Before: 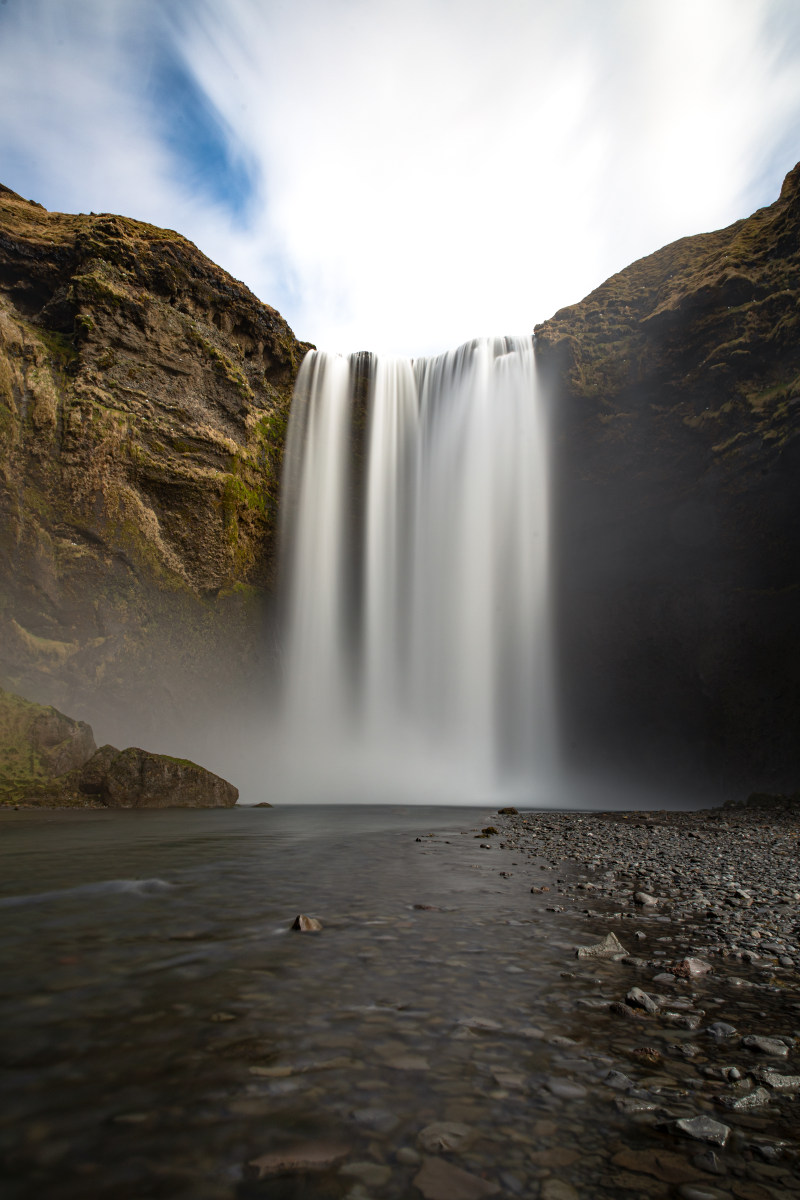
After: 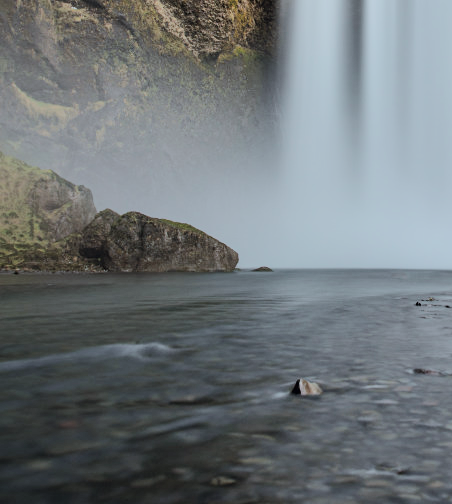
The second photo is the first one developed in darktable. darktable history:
crop: top 44.701%, right 43.376%, bottom 13.235%
tone curve: curves: ch0 [(0, 0) (0.052, 0.018) (0.236, 0.207) (0.41, 0.417) (0.485, 0.518) (0.54, 0.584) (0.625, 0.666) (0.845, 0.828) (0.994, 0.964)]; ch1 [(0, 0) (0.136, 0.146) (0.317, 0.34) (0.382, 0.408) (0.434, 0.441) (0.472, 0.479) (0.498, 0.501) (0.557, 0.558) (0.616, 0.59) (0.739, 0.7) (1, 1)]; ch2 [(0, 0) (0.352, 0.403) (0.447, 0.466) (0.482, 0.482) (0.528, 0.526) (0.586, 0.577) (0.618, 0.621) (0.785, 0.747) (1, 1)], color space Lab, independent channels, preserve colors none
color zones: curves: ch1 [(0, 0.455) (0.063, 0.455) (0.286, 0.495) (0.429, 0.5) (0.571, 0.5) (0.714, 0.5) (0.857, 0.5) (1, 0.455)]; ch2 [(0, 0.532) (0.063, 0.521) (0.233, 0.447) (0.429, 0.489) (0.571, 0.5) (0.714, 0.5) (0.857, 0.5) (1, 0.532)]
contrast brightness saturation: saturation -0.055
exposure: black level correction -0.005, exposure 1.003 EV, compensate highlight preservation false
color calibration: gray › normalize channels true, illuminant as shot in camera, x 0.385, y 0.38, temperature 3993.51 K, gamut compression 0.001
filmic rgb: black relative exposure -6.92 EV, white relative exposure 5.59 EV, hardness 2.84, color science v6 (2022)
